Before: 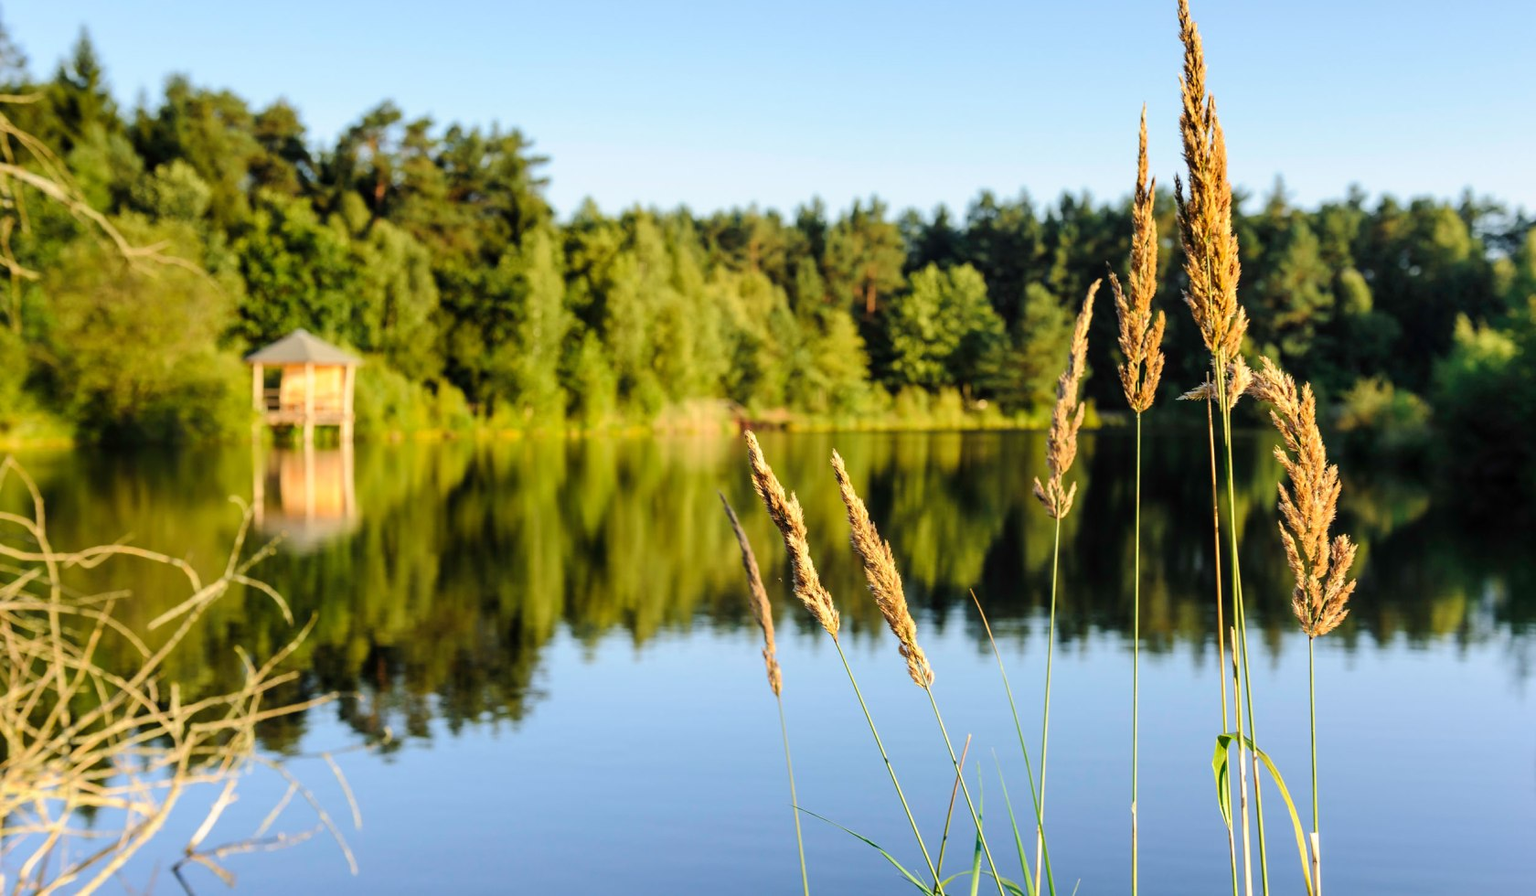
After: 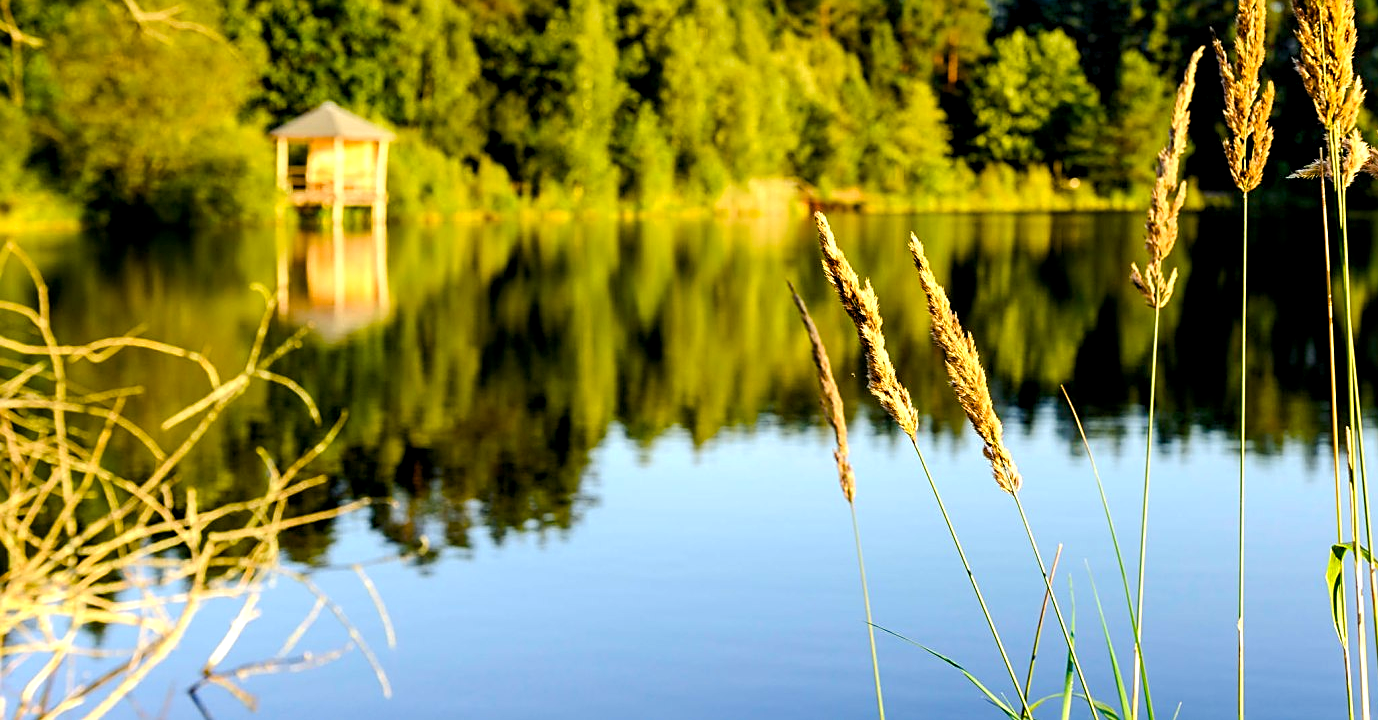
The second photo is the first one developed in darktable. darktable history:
crop: top 26.531%, right 17.959%
color balance rgb: shadows lift › luminance -21.66%, shadows lift › chroma 6.57%, shadows lift › hue 270°, power › chroma 0.68%, power › hue 60°, highlights gain › luminance 6.08%, highlights gain › chroma 1.33%, highlights gain › hue 90°, global offset › luminance -0.87%, perceptual saturation grading › global saturation 26.86%, perceptual saturation grading › highlights -28.39%, perceptual saturation grading › mid-tones 15.22%, perceptual saturation grading › shadows 33.98%, perceptual brilliance grading › highlights 10%, perceptual brilliance grading › mid-tones 5%
sharpen: on, module defaults
